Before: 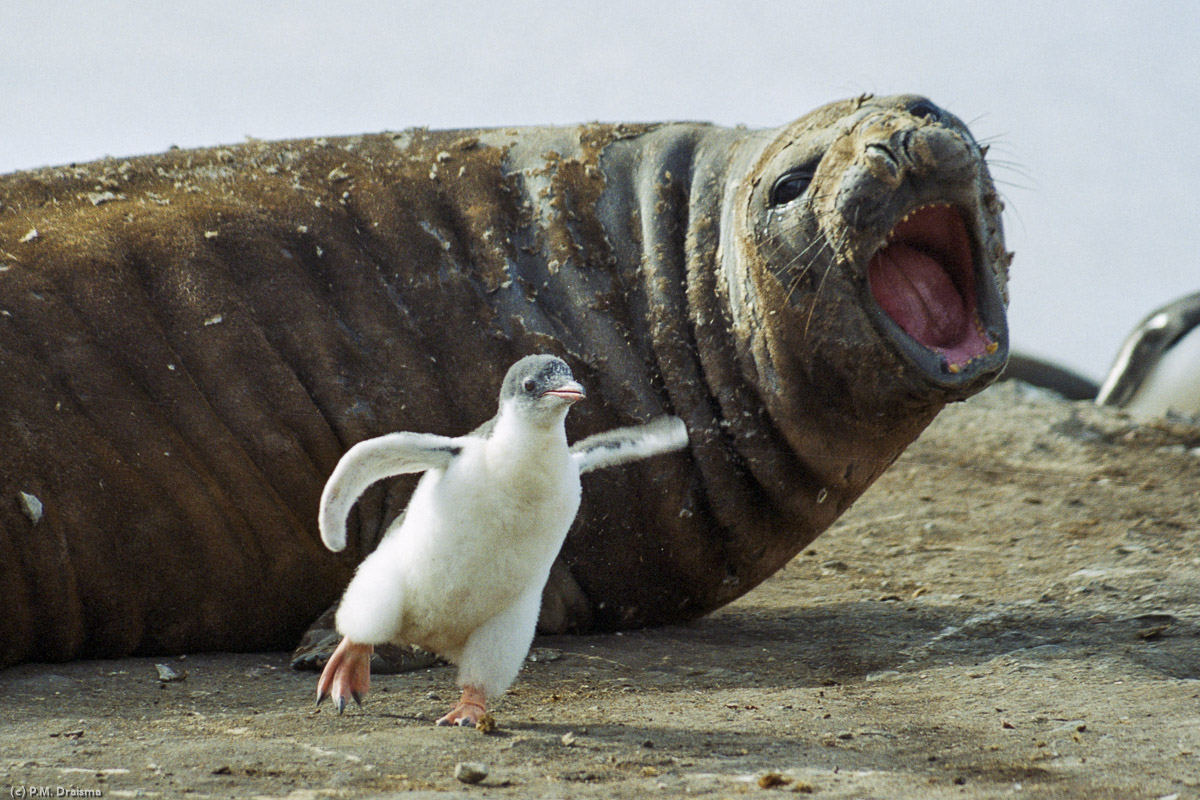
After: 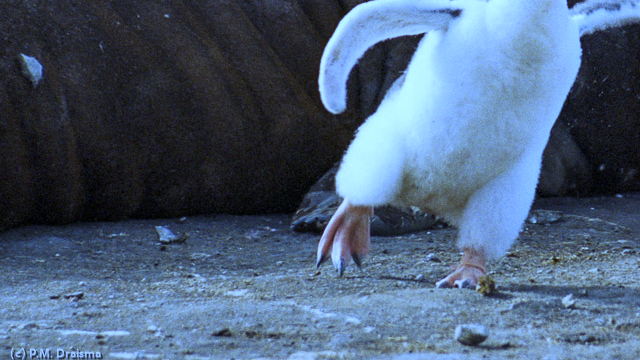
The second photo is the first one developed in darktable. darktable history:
crop and rotate: top 54.778%, right 46.61%, bottom 0.159%
white balance: red 0.766, blue 1.537
